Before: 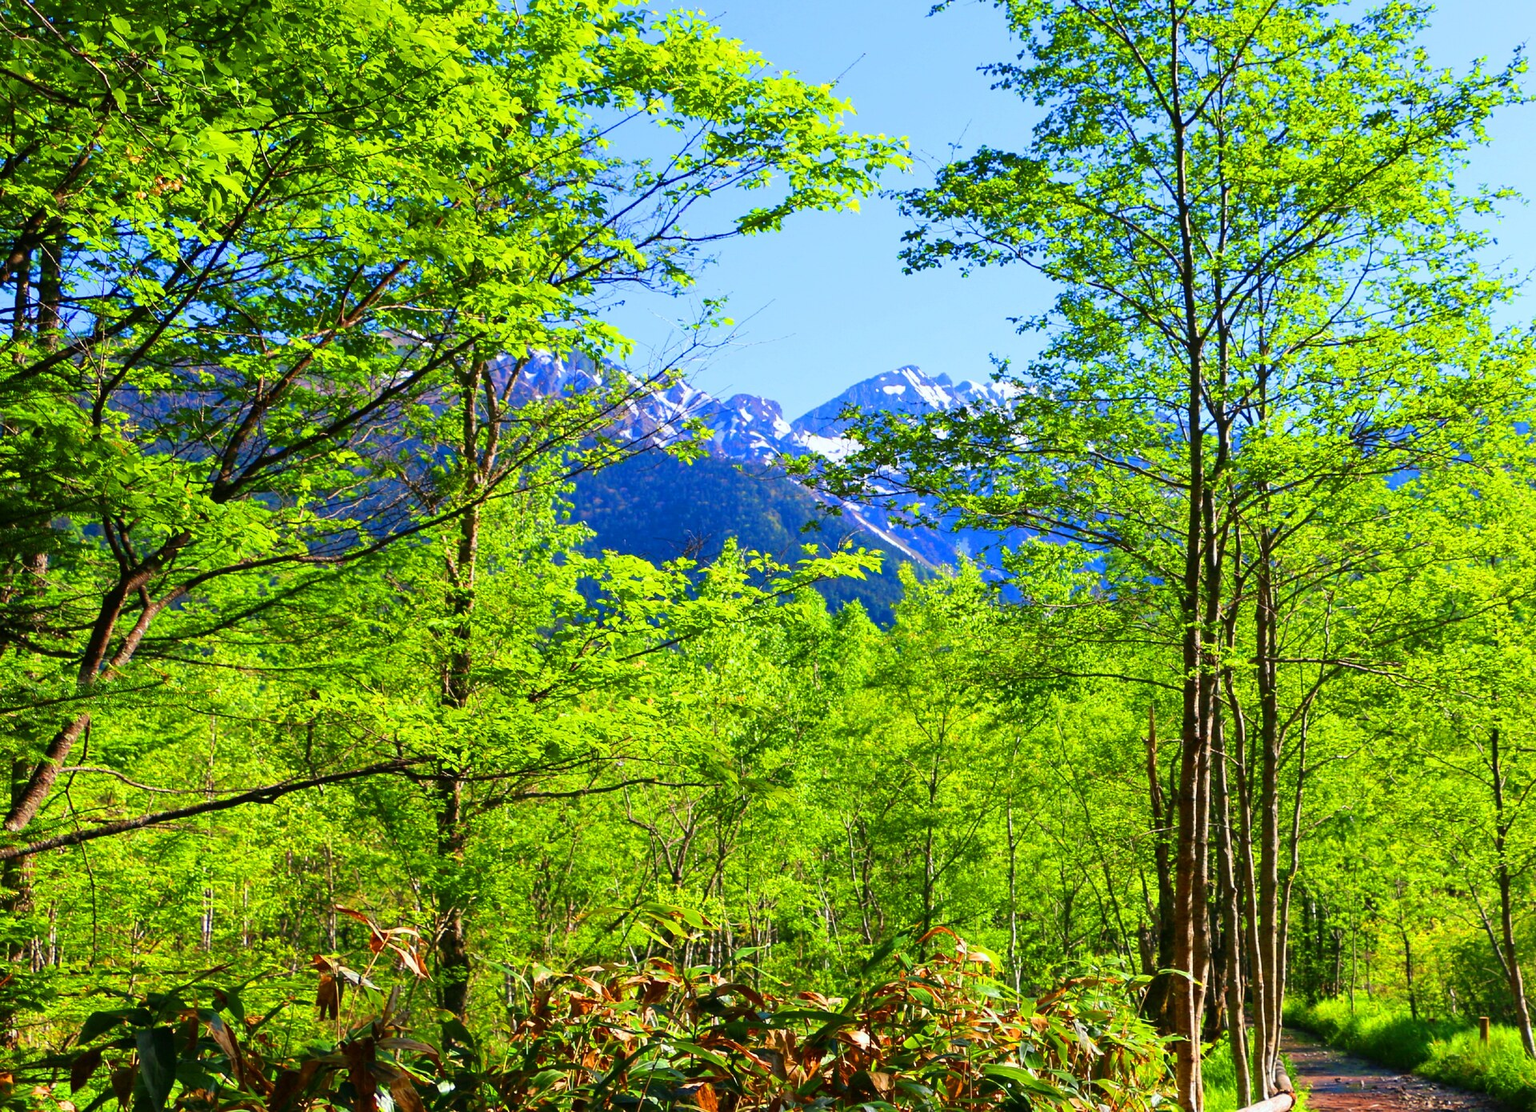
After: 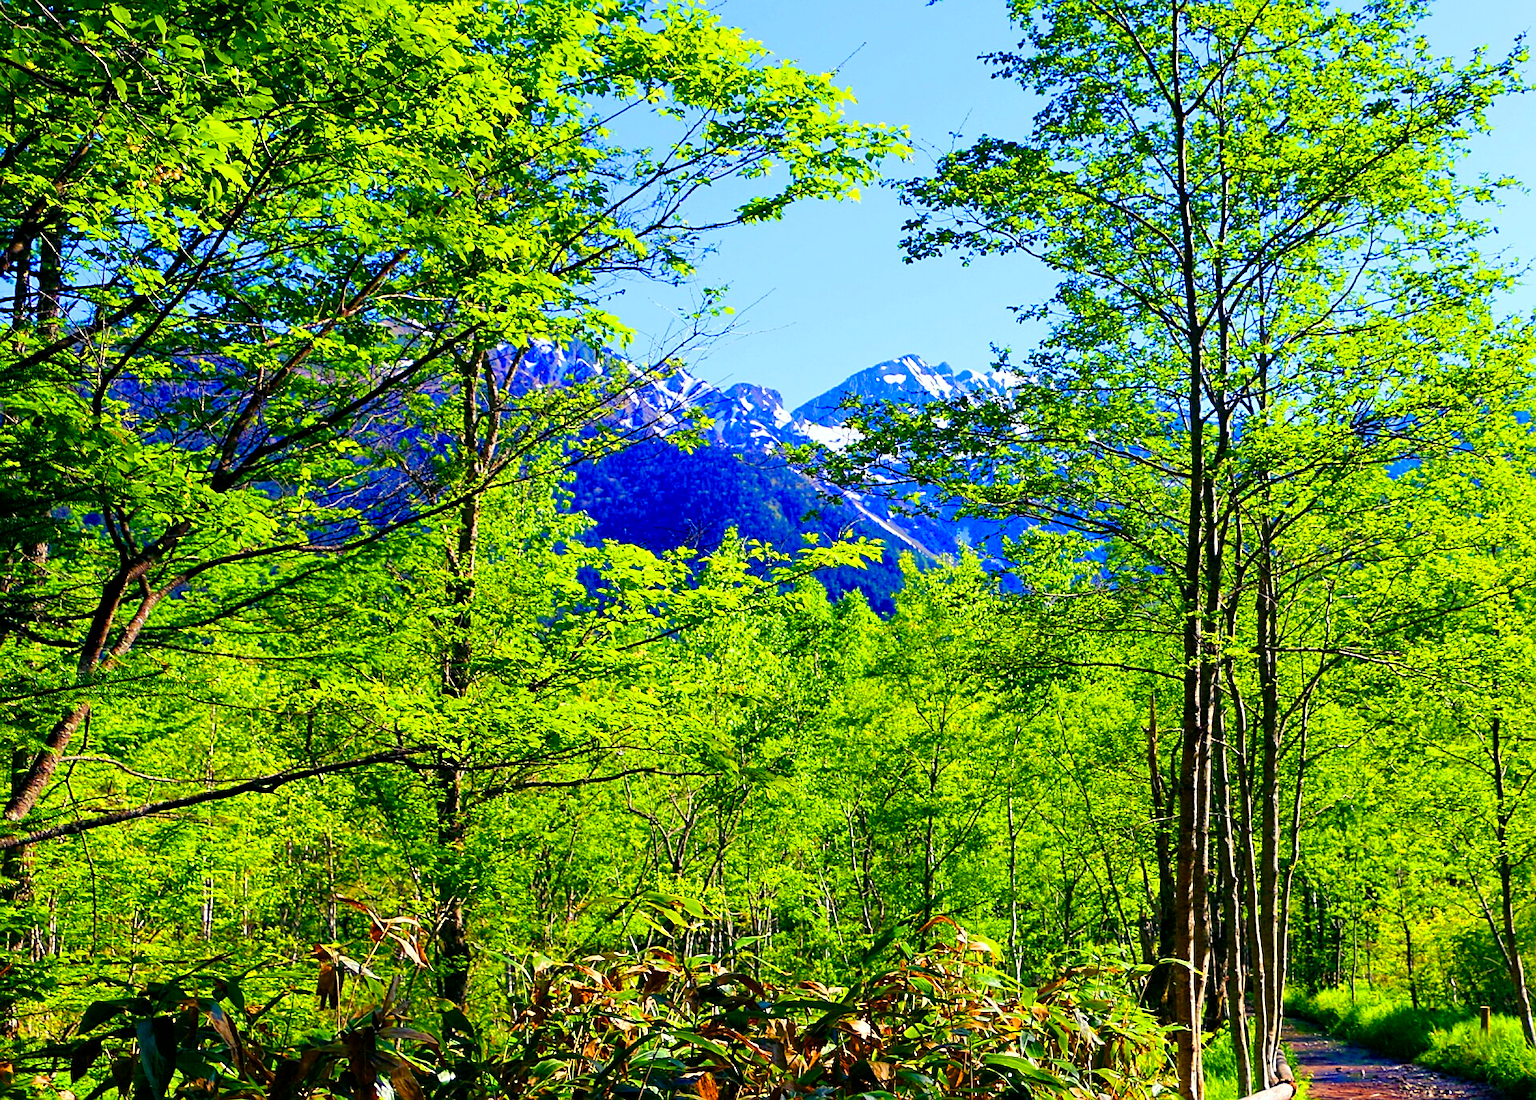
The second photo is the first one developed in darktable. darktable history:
sharpen: on, module defaults
color balance rgb: shadows lift › luminance -28.76%, shadows lift › chroma 15%, shadows lift › hue 270°, power › chroma 1%, power › hue 255°, highlights gain › luminance 7.14%, highlights gain › chroma 2%, highlights gain › hue 90°, global offset › luminance -0.29%, global offset › hue 260°, perceptual saturation grading › global saturation 20%, perceptual saturation grading › highlights -13.92%, perceptual saturation grading › shadows 50%
crop: top 1.049%, right 0.001%
